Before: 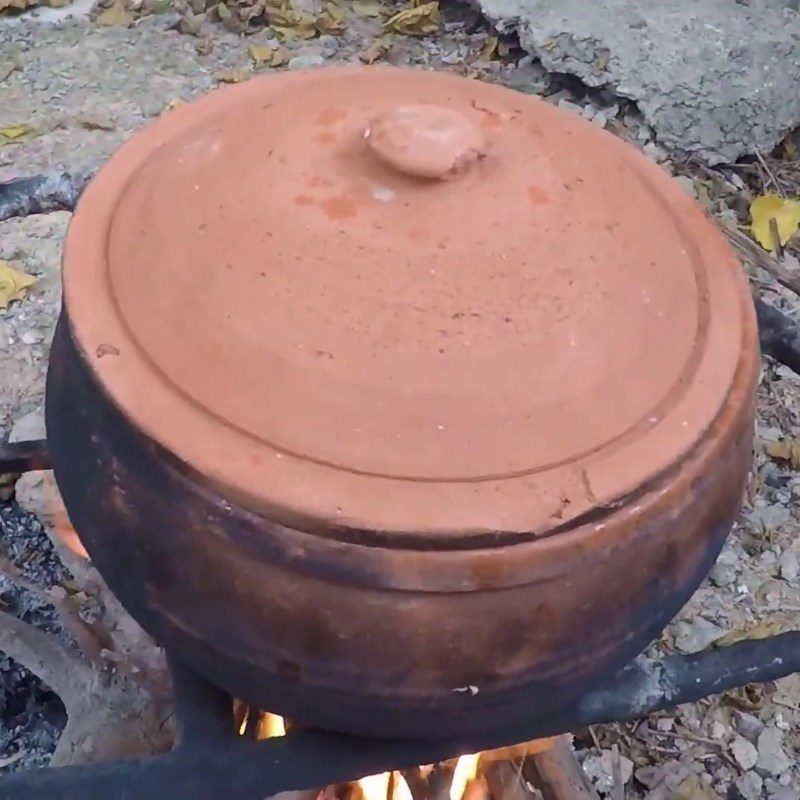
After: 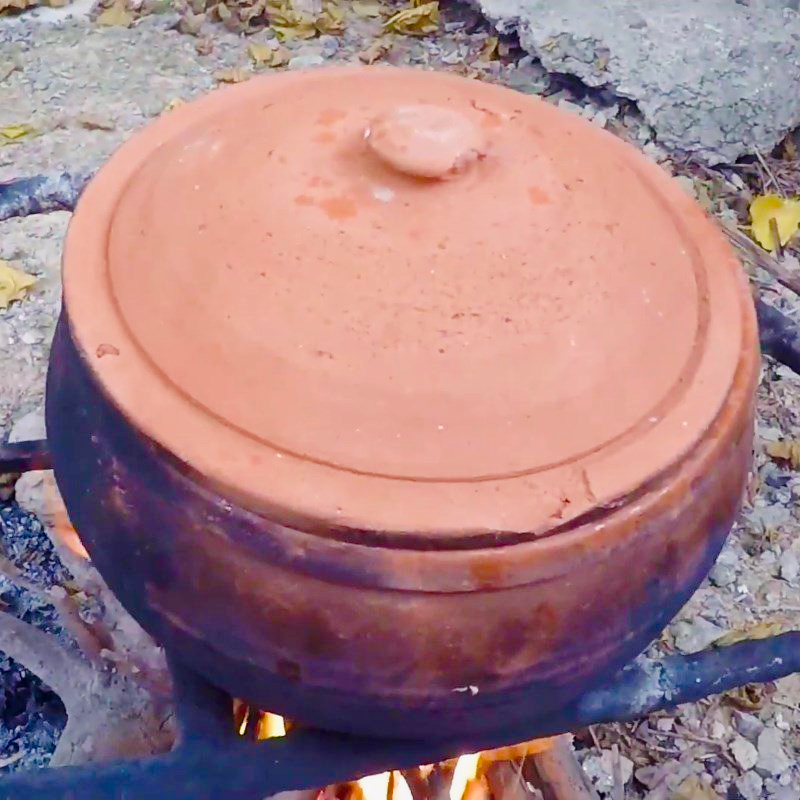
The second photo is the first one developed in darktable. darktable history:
tone curve: curves: ch0 [(0, 0) (0.091, 0.077) (0.389, 0.458) (0.745, 0.82) (0.856, 0.899) (0.92, 0.938) (1, 0.973)]; ch1 [(0, 0) (0.437, 0.404) (0.5, 0.5) (0.529, 0.55) (0.58, 0.6) (0.616, 0.649) (1, 1)]; ch2 [(0, 0) (0.442, 0.415) (0.5, 0.5) (0.535, 0.557) (0.585, 0.62) (1, 1)], preserve colors none
color balance rgb: shadows lift › chroma 3.048%, shadows lift › hue 278.36°, perceptual saturation grading › global saturation 20%, perceptual saturation grading › highlights -25.169%, perceptual saturation grading › shadows 50.244%, global vibrance 20%
